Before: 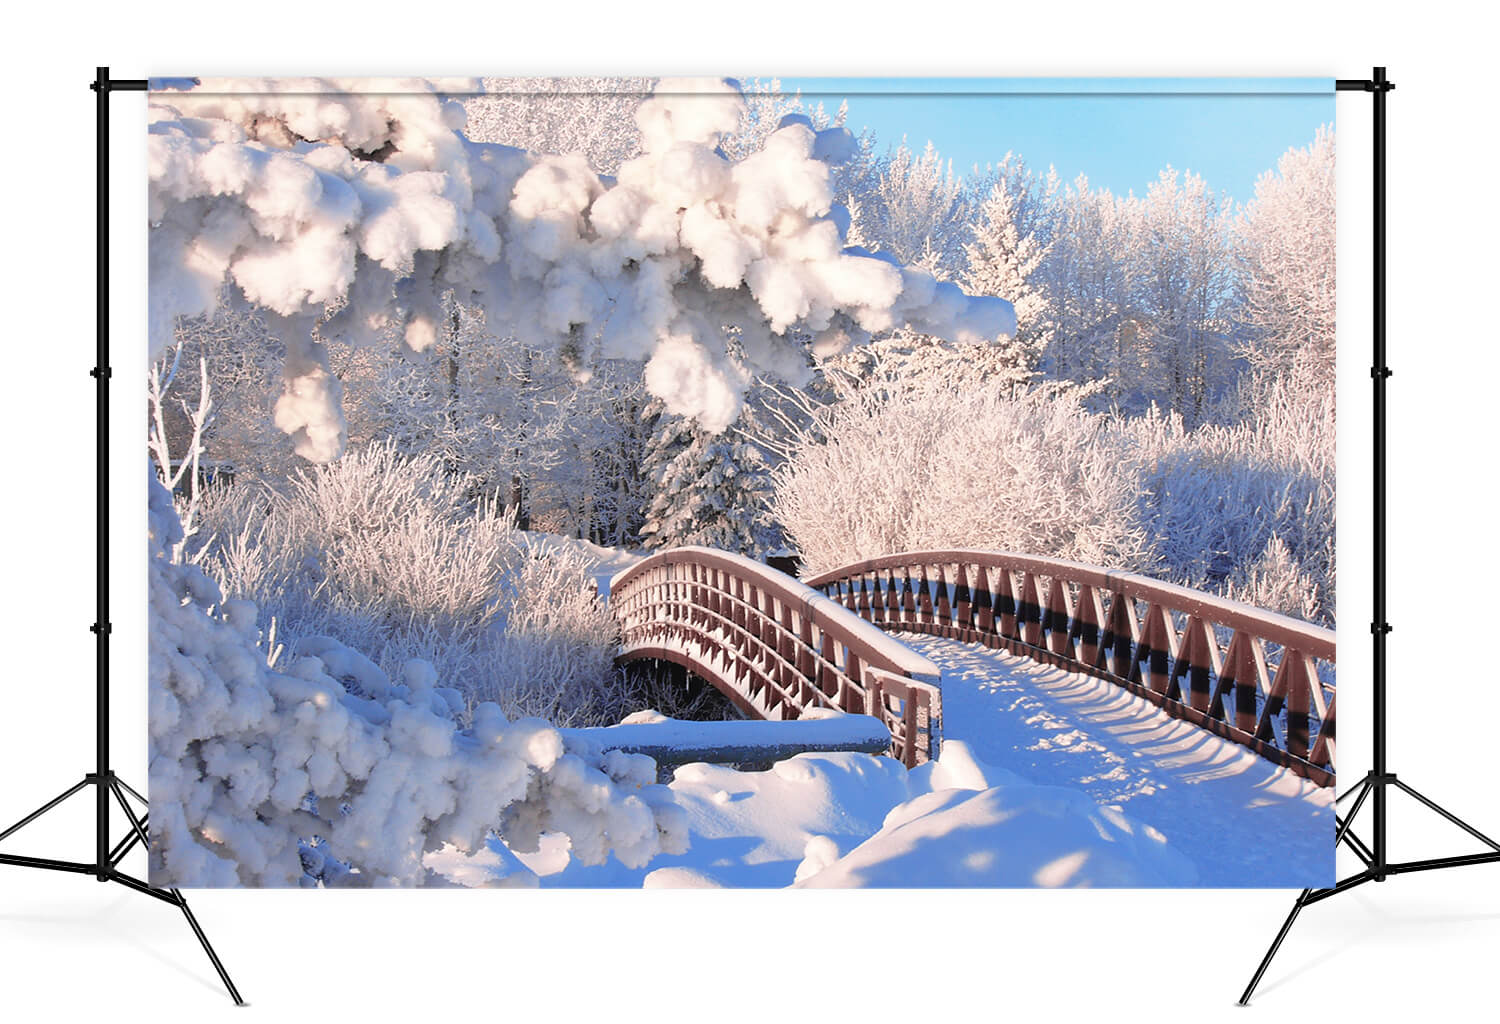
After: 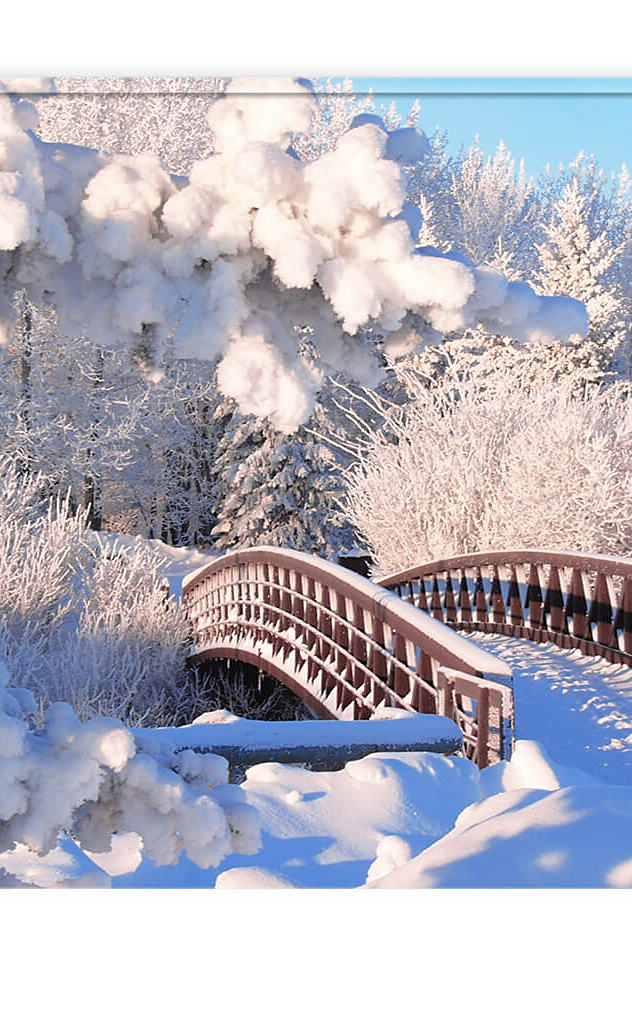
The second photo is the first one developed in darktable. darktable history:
sharpen: amount 0.2
crop: left 28.583%, right 29.231%
